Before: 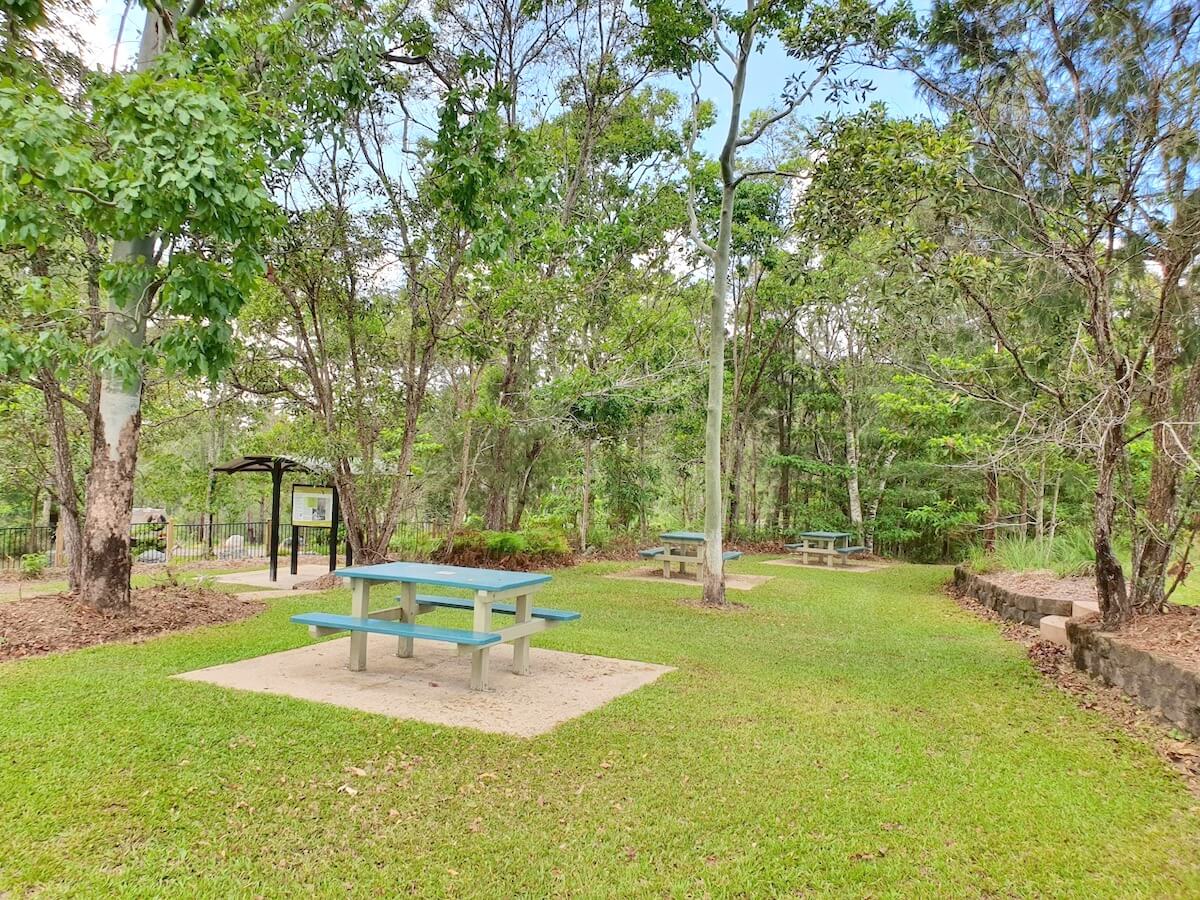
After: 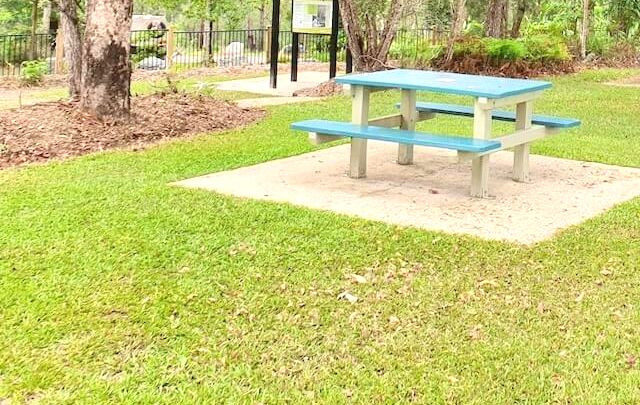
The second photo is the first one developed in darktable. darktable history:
exposure: black level correction 0, exposure 0.6 EV, compensate highlight preservation false
crop and rotate: top 54.778%, right 46.61%, bottom 0.159%
